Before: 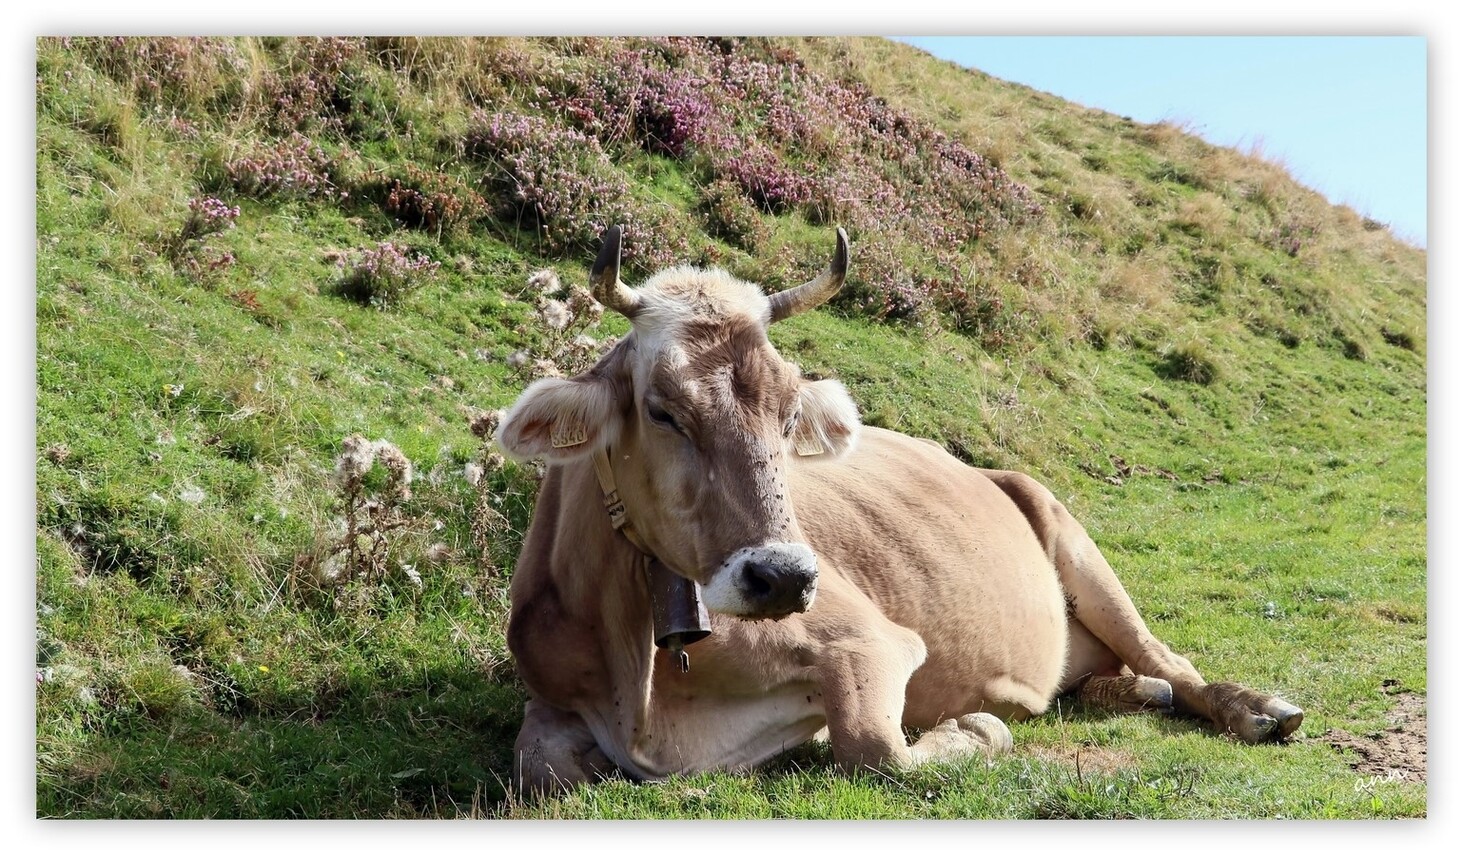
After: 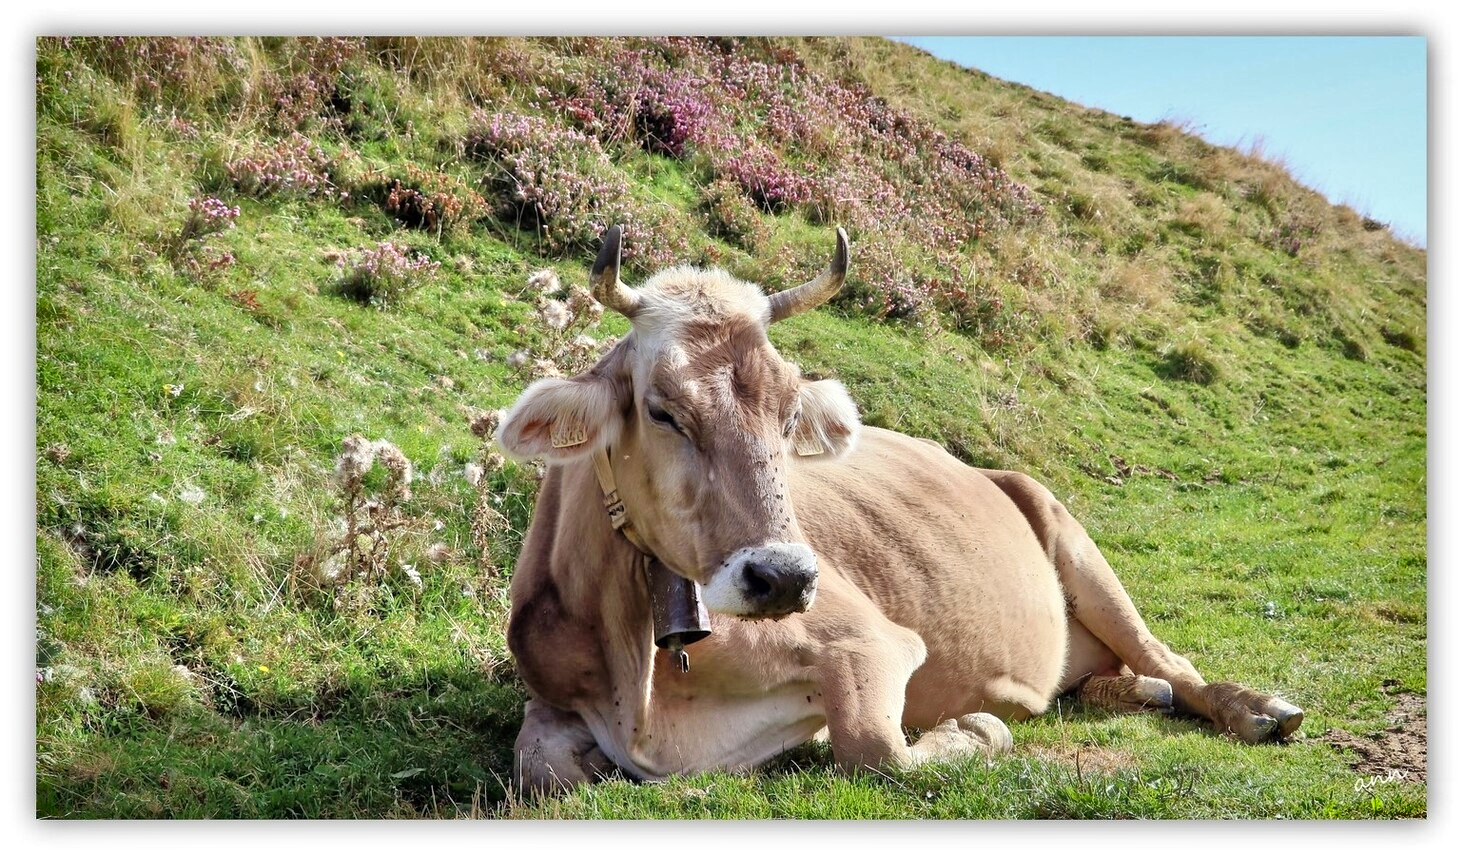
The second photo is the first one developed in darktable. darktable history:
shadows and highlights: soften with gaussian
tone equalizer: -7 EV 0.155 EV, -6 EV 0.632 EV, -5 EV 1.12 EV, -4 EV 1.29 EV, -3 EV 1.14 EV, -2 EV 0.6 EV, -1 EV 0.148 EV, mask exposure compensation -0.502 EV
